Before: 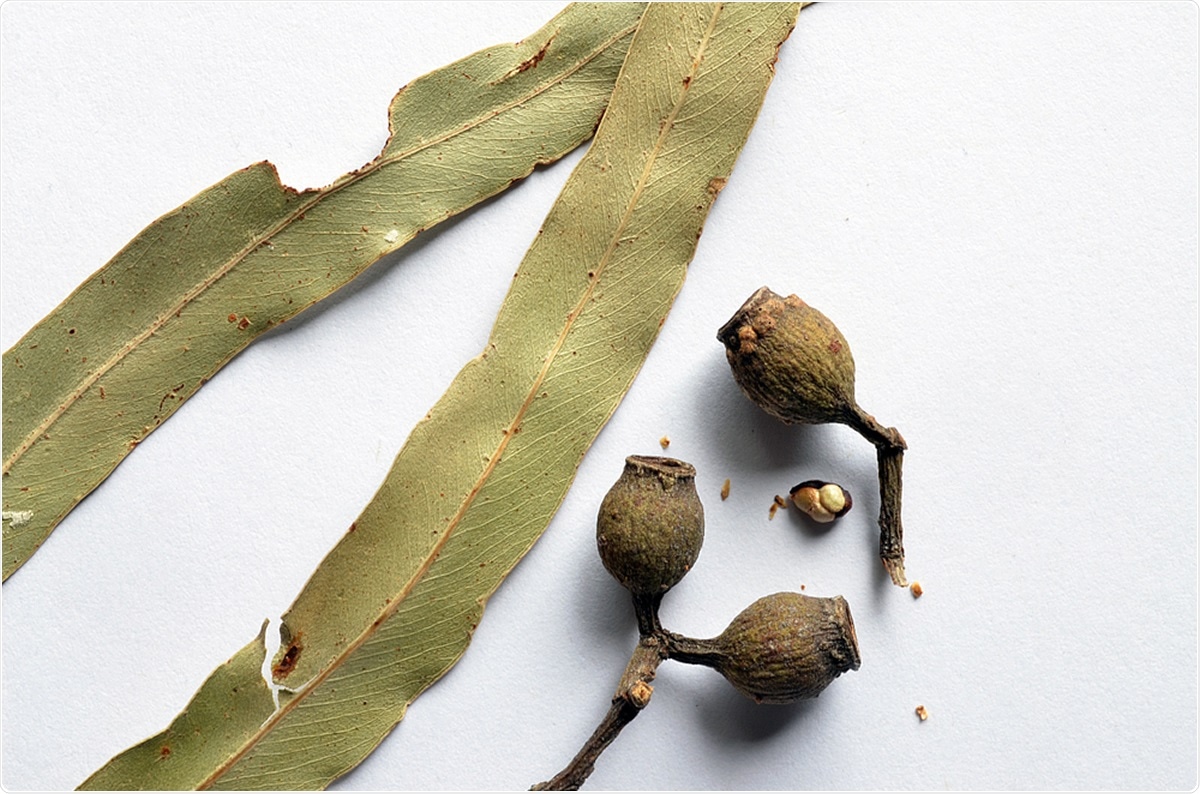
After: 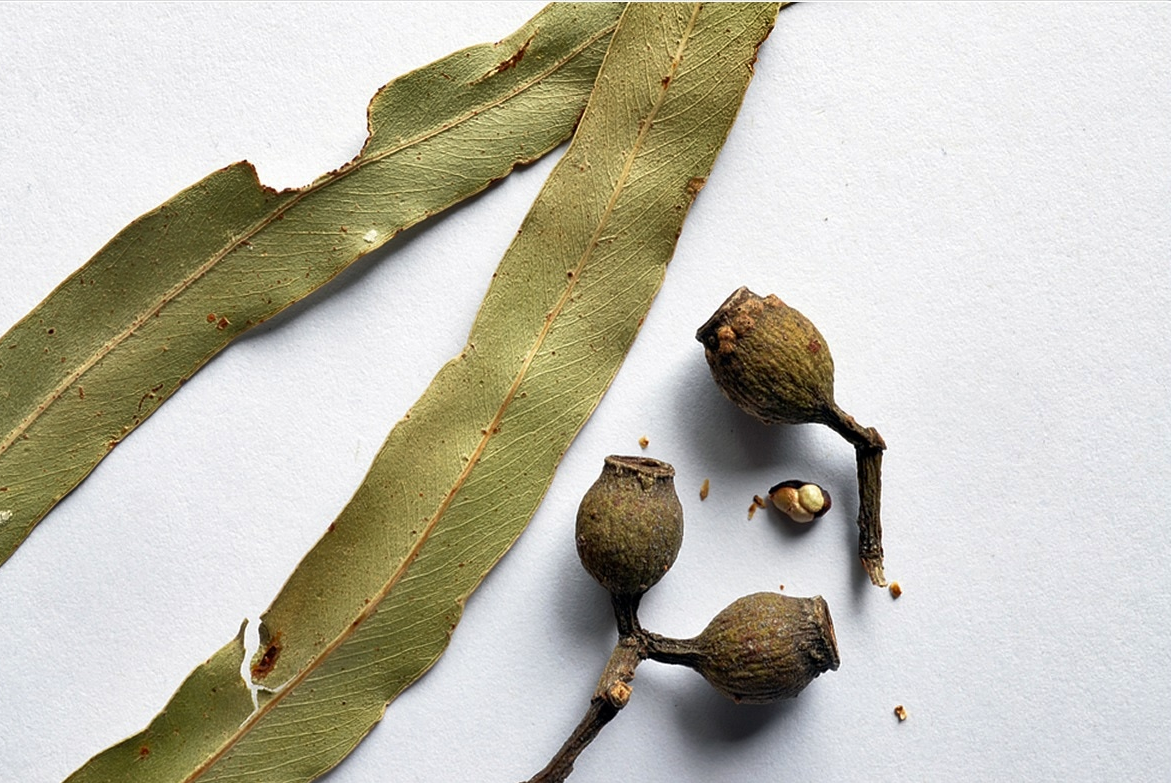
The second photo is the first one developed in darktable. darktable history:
shadows and highlights: shadows 60, soften with gaussian
crop and rotate: left 1.774%, right 0.633%, bottom 1.28%
